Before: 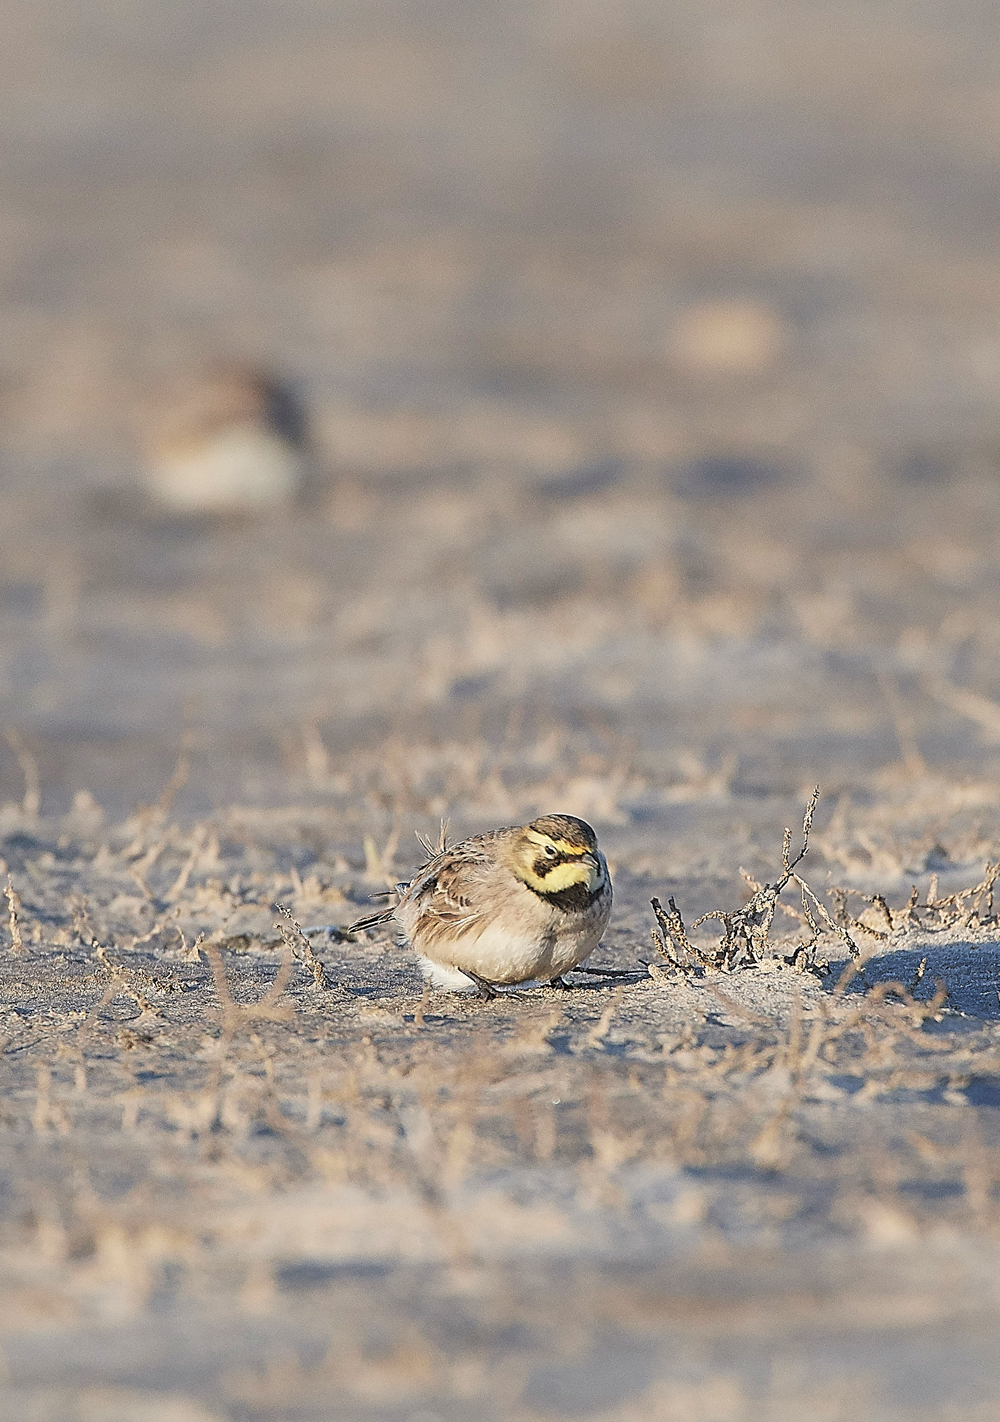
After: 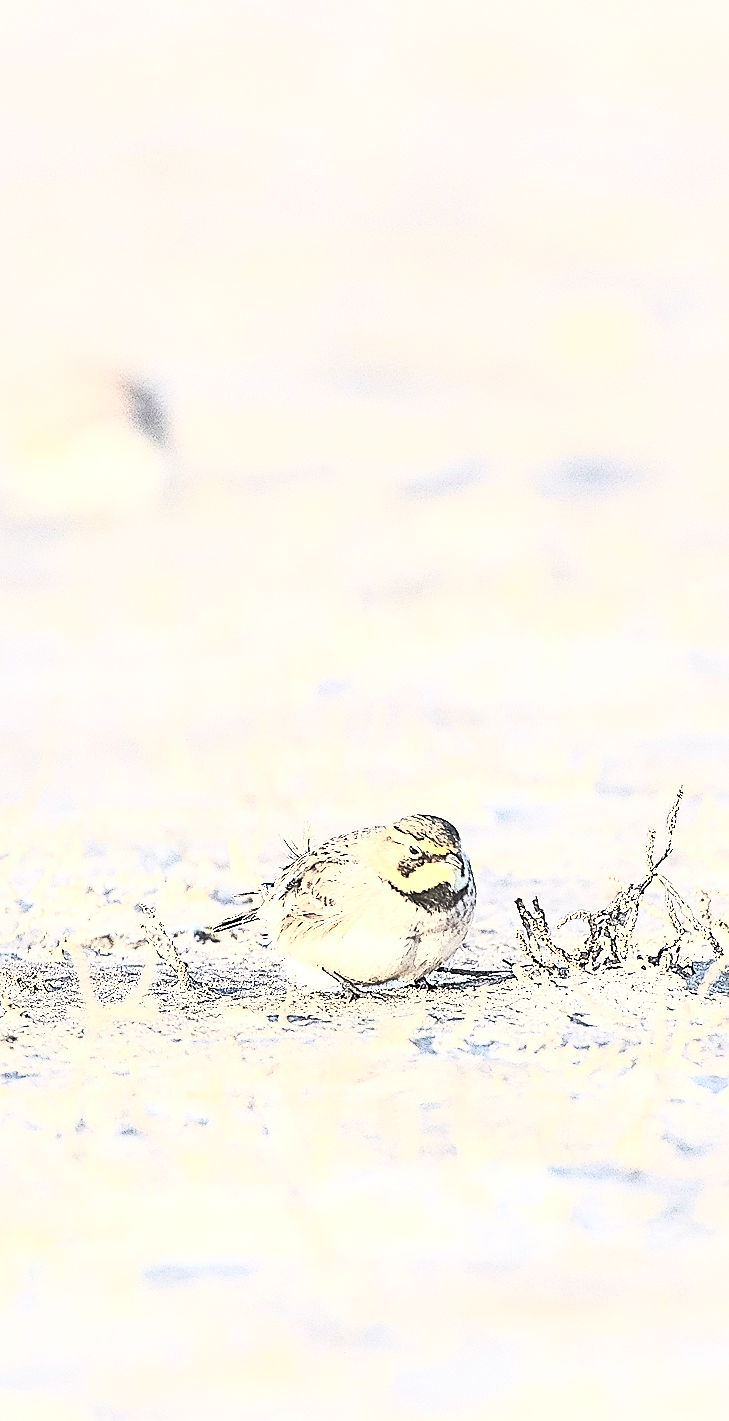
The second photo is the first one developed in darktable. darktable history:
contrast brightness saturation: contrast 0.565, brightness 0.578, saturation -0.337
exposure: black level correction 0, exposure 1.477 EV, compensate highlight preservation false
crop: left 13.679%, right 13.335%
sharpen: on, module defaults
tone equalizer: -8 EV 0.285 EV, -7 EV 0.425 EV, -6 EV 0.379 EV, -5 EV 0.256 EV, -3 EV -0.265 EV, -2 EV -0.444 EV, -1 EV -0.415 EV, +0 EV -0.235 EV, mask exposure compensation -0.51 EV
